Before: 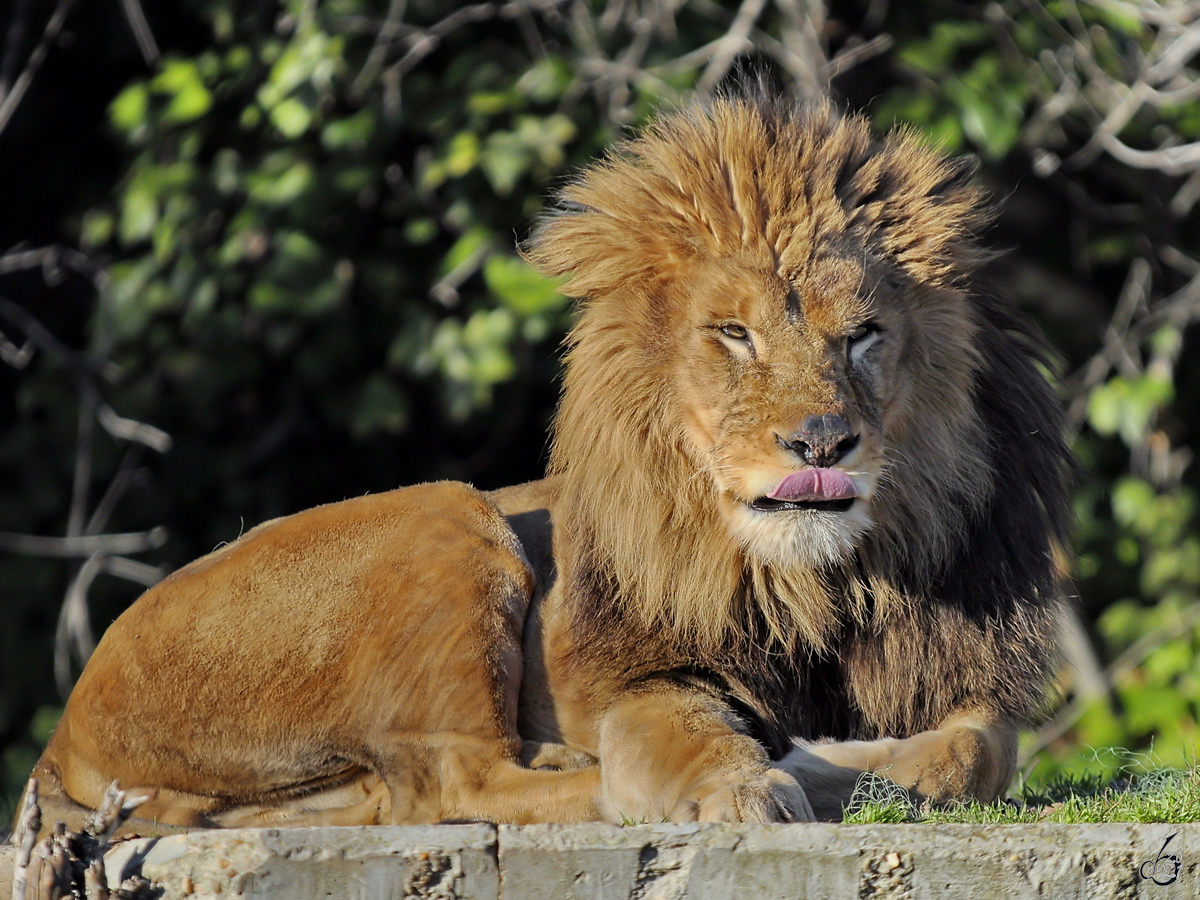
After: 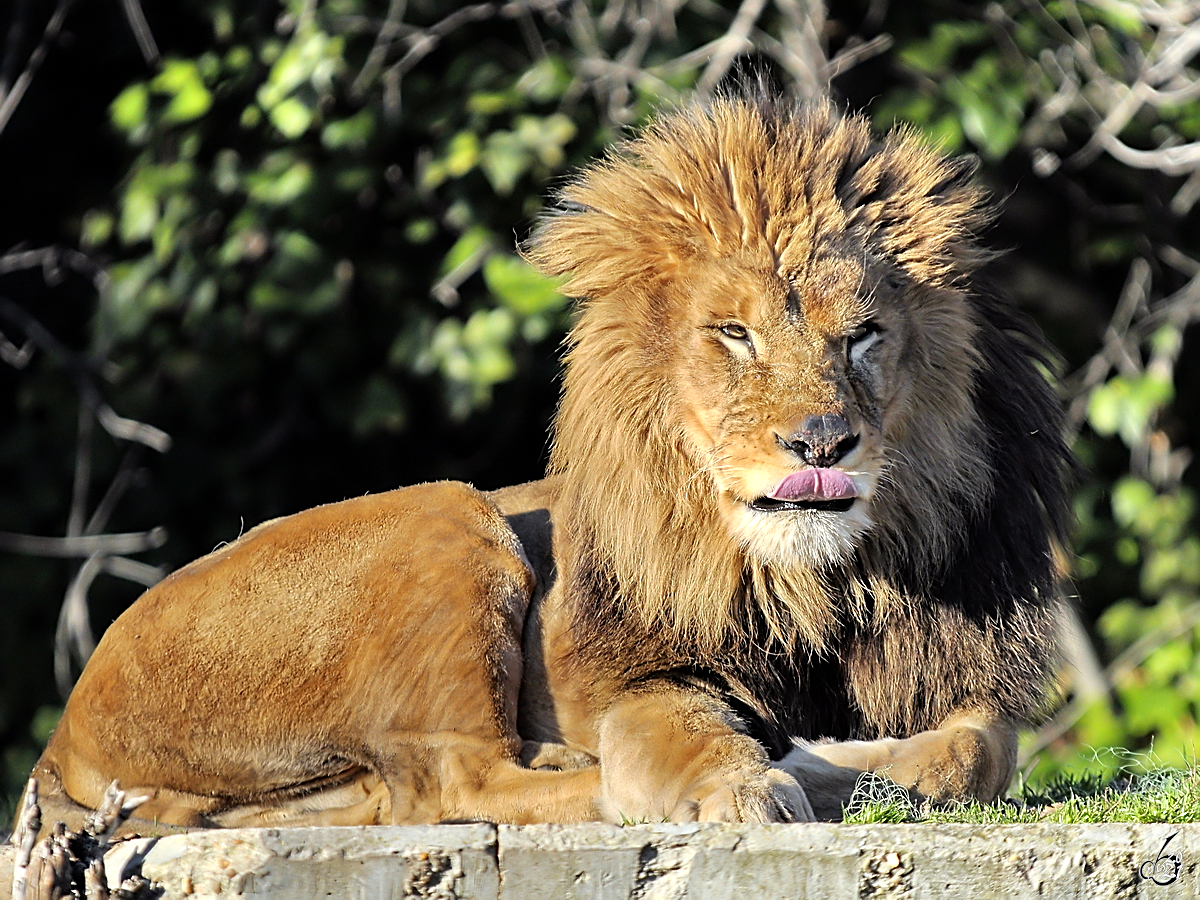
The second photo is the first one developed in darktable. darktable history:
tone equalizer: -8 EV -0.773 EV, -7 EV -0.715 EV, -6 EV -0.628 EV, -5 EV -0.422 EV, -3 EV 0.403 EV, -2 EV 0.6 EV, -1 EV 0.684 EV, +0 EV 0.774 EV
sharpen: on, module defaults
